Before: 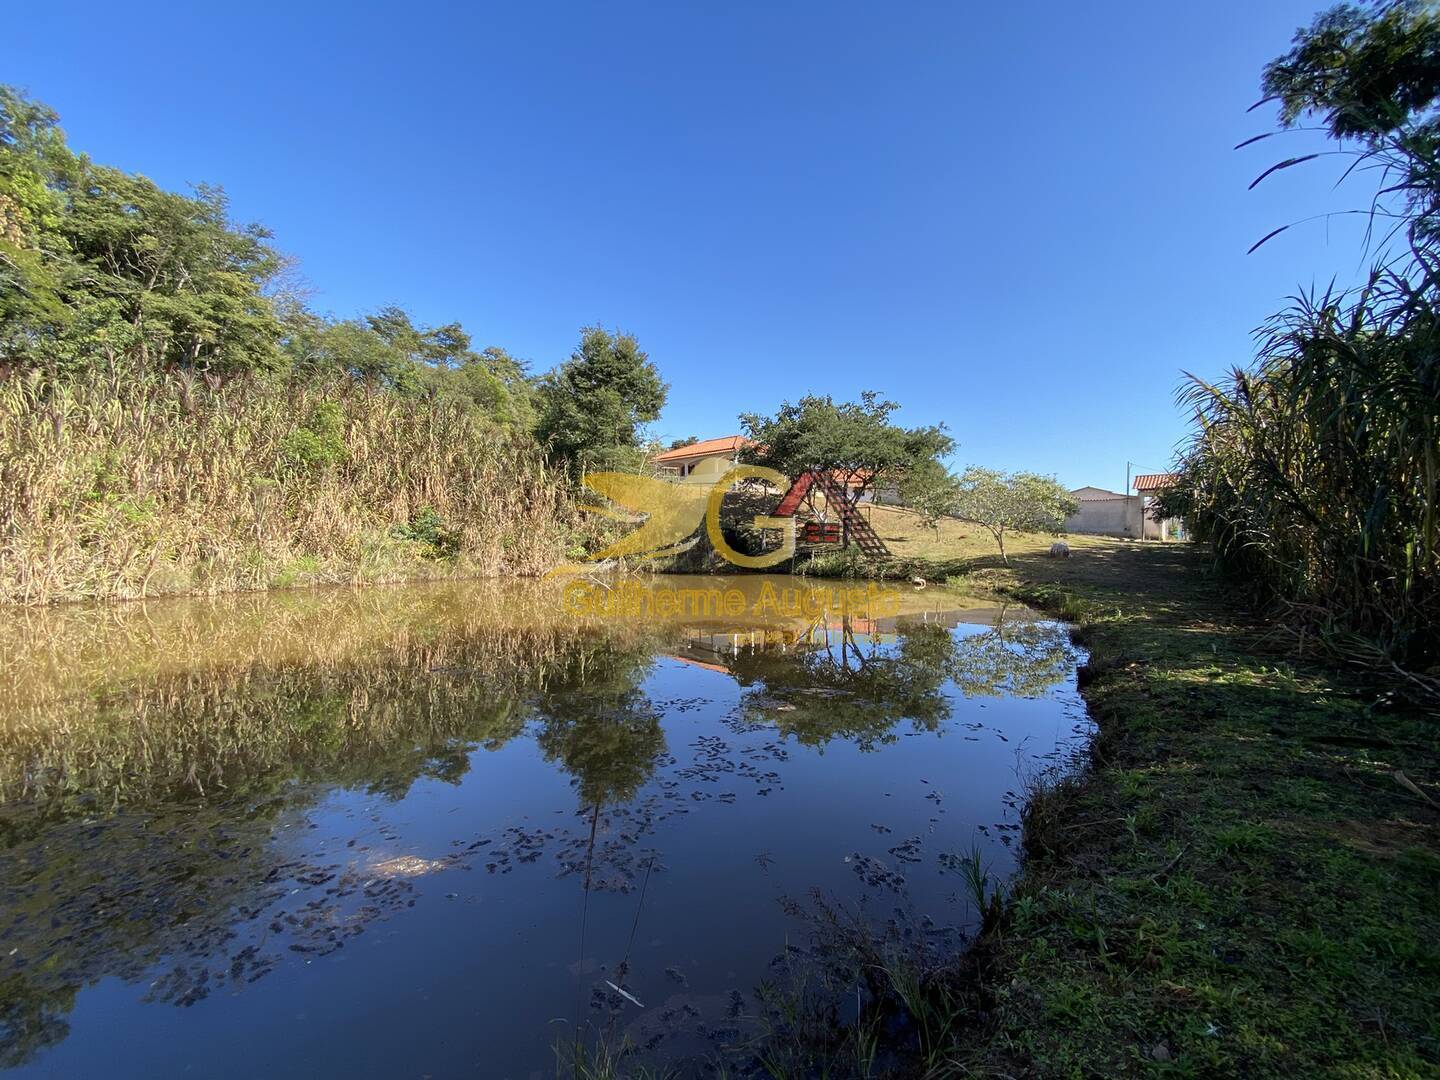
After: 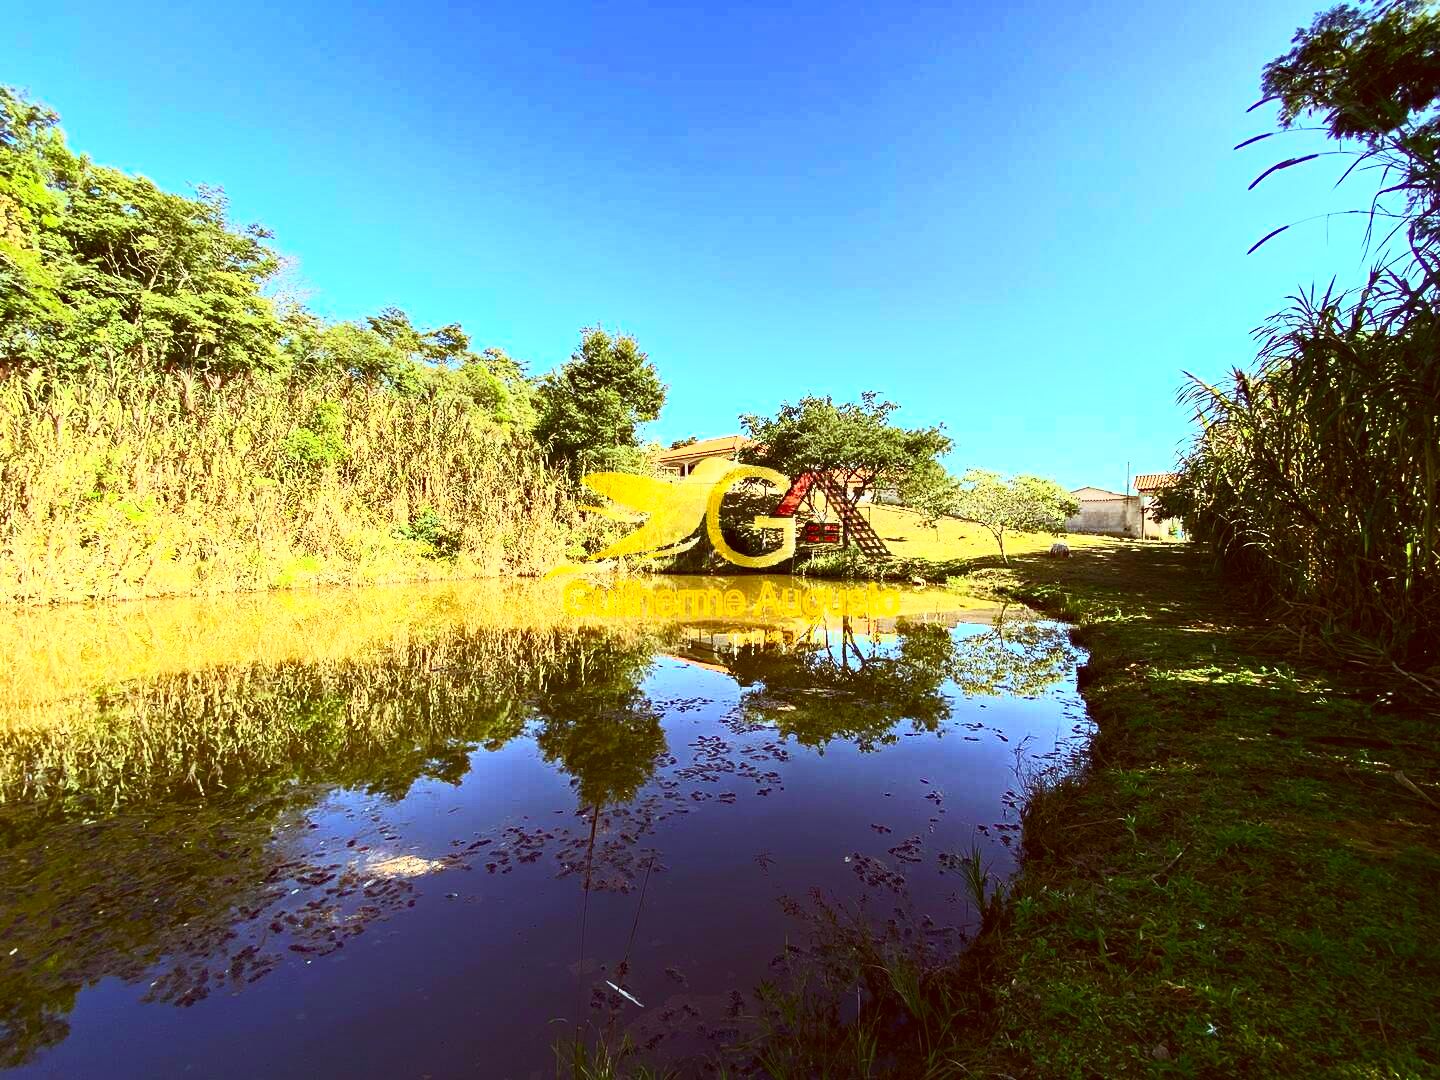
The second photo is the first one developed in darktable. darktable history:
contrast brightness saturation: contrast 0.824, brightness 0.593, saturation 0.587
color correction: highlights a* -6.21, highlights b* 9.27, shadows a* 10.53, shadows b* 23.85
haze removal: strength 0.304, distance 0.246, compatibility mode true, adaptive false
